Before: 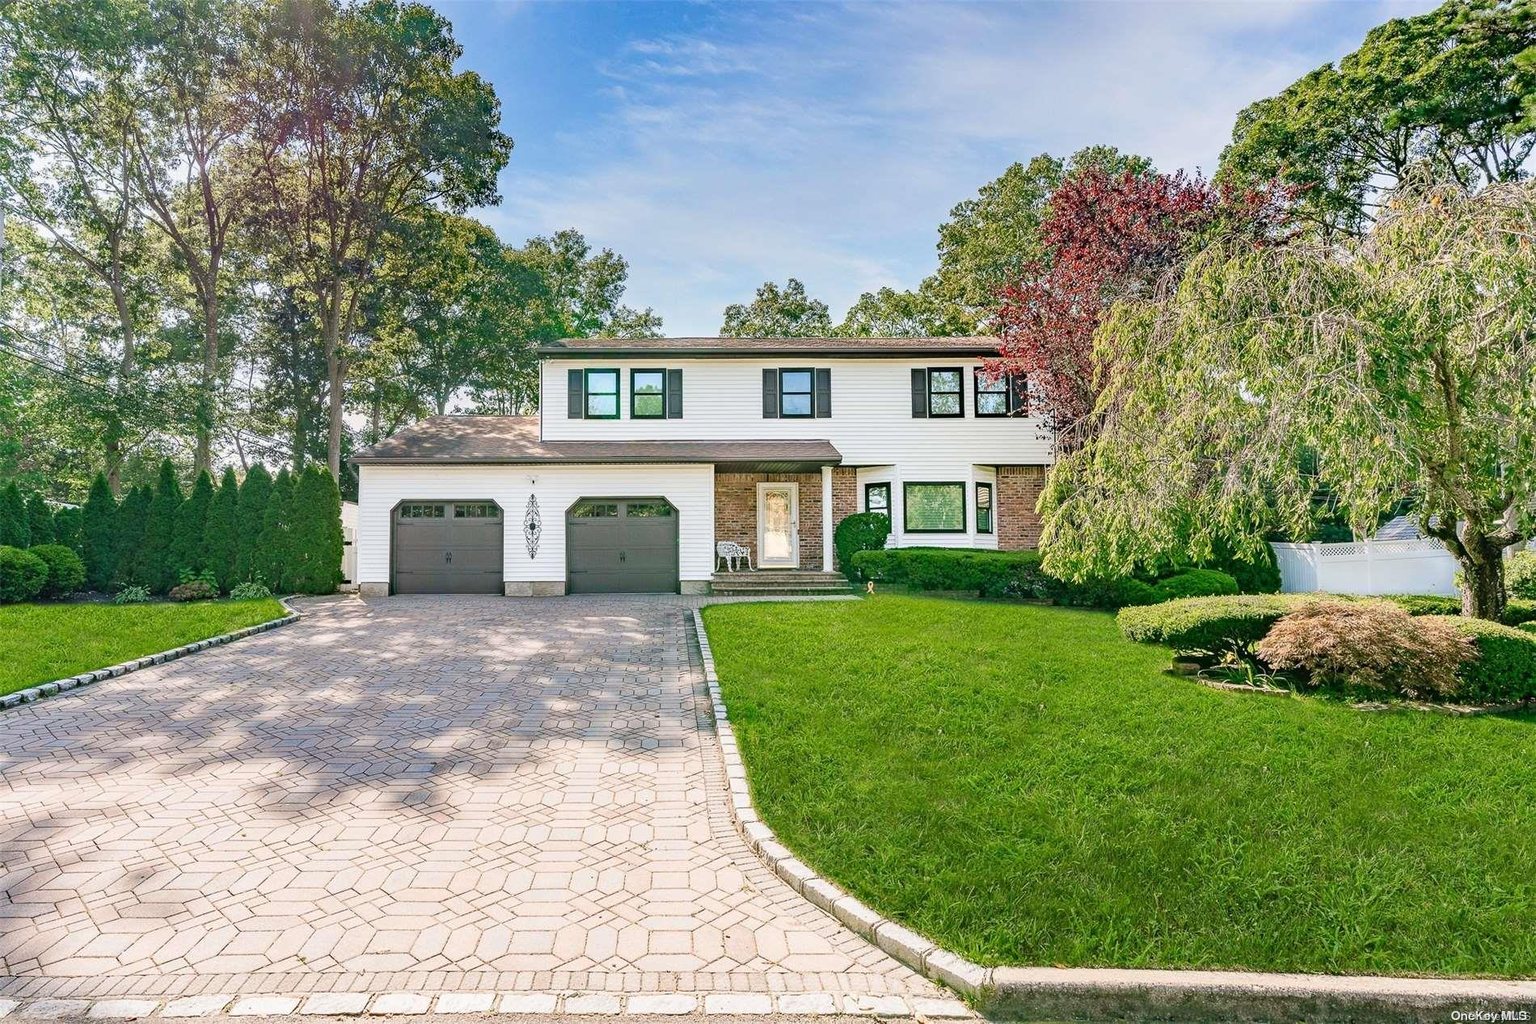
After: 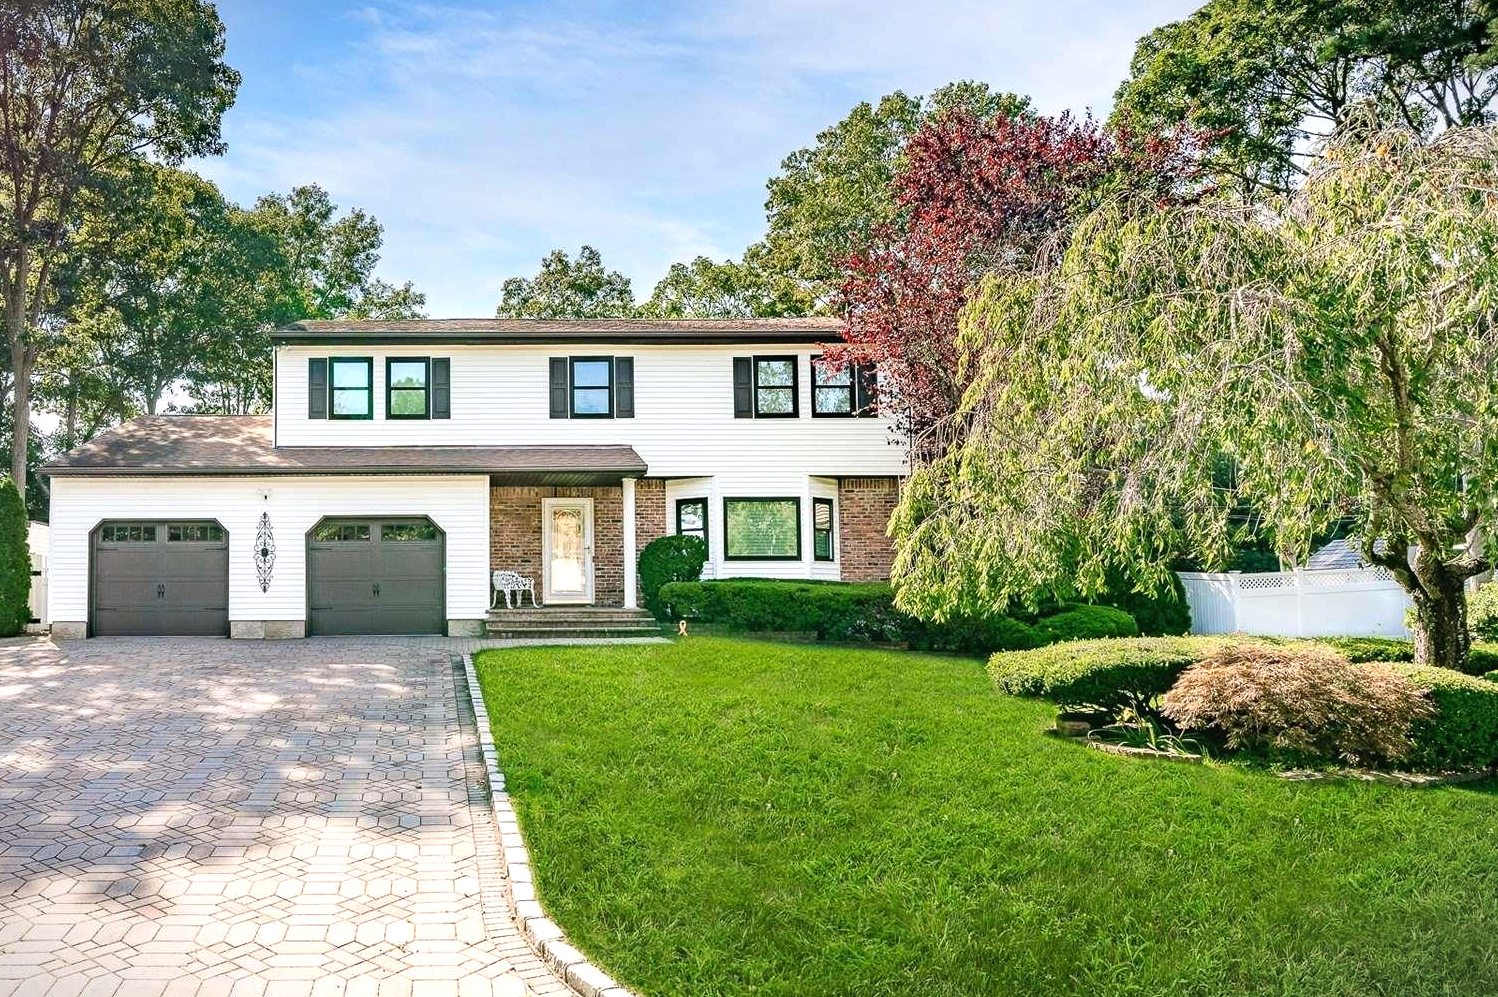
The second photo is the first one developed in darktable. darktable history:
vignetting: fall-off start 100%, brightness -0.406, saturation -0.3, width/height ratio 1.324, dithering 8-bit output, unbound false
crop and rotate: left 20.74%, top 7.912%, right 0.375%, bottom 13.378%
tone equalizer: -8 EV -0.417 EV, -7 EV -0.389 EV, -6 EV -0.333 EV, -5 EV -0.222 EV, -3 EV 0.222 EV, -2 EV 0.333 EV, -1 EV 0.389 EV, +0 EV 0.417 EV, edges refinement/feathering 500, mask exposure compensation -1.57 EV, preserve details no
local contrast: mode bilateral grid, contrast 100, coarseness 100, detail 91%, midtone range 0.2
